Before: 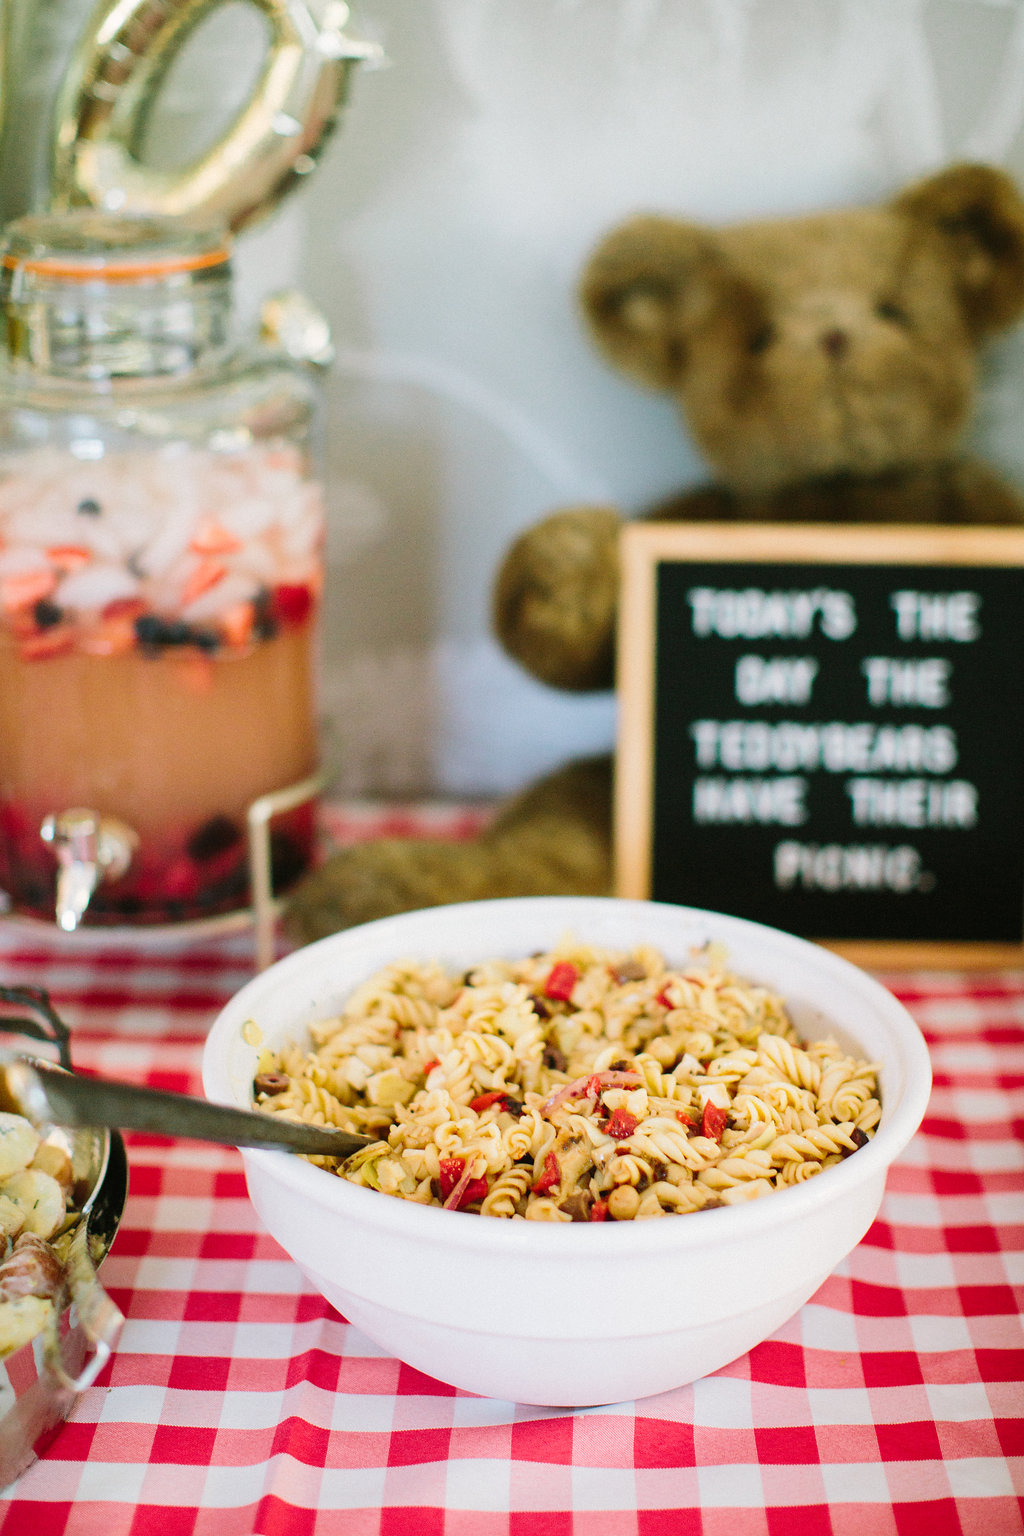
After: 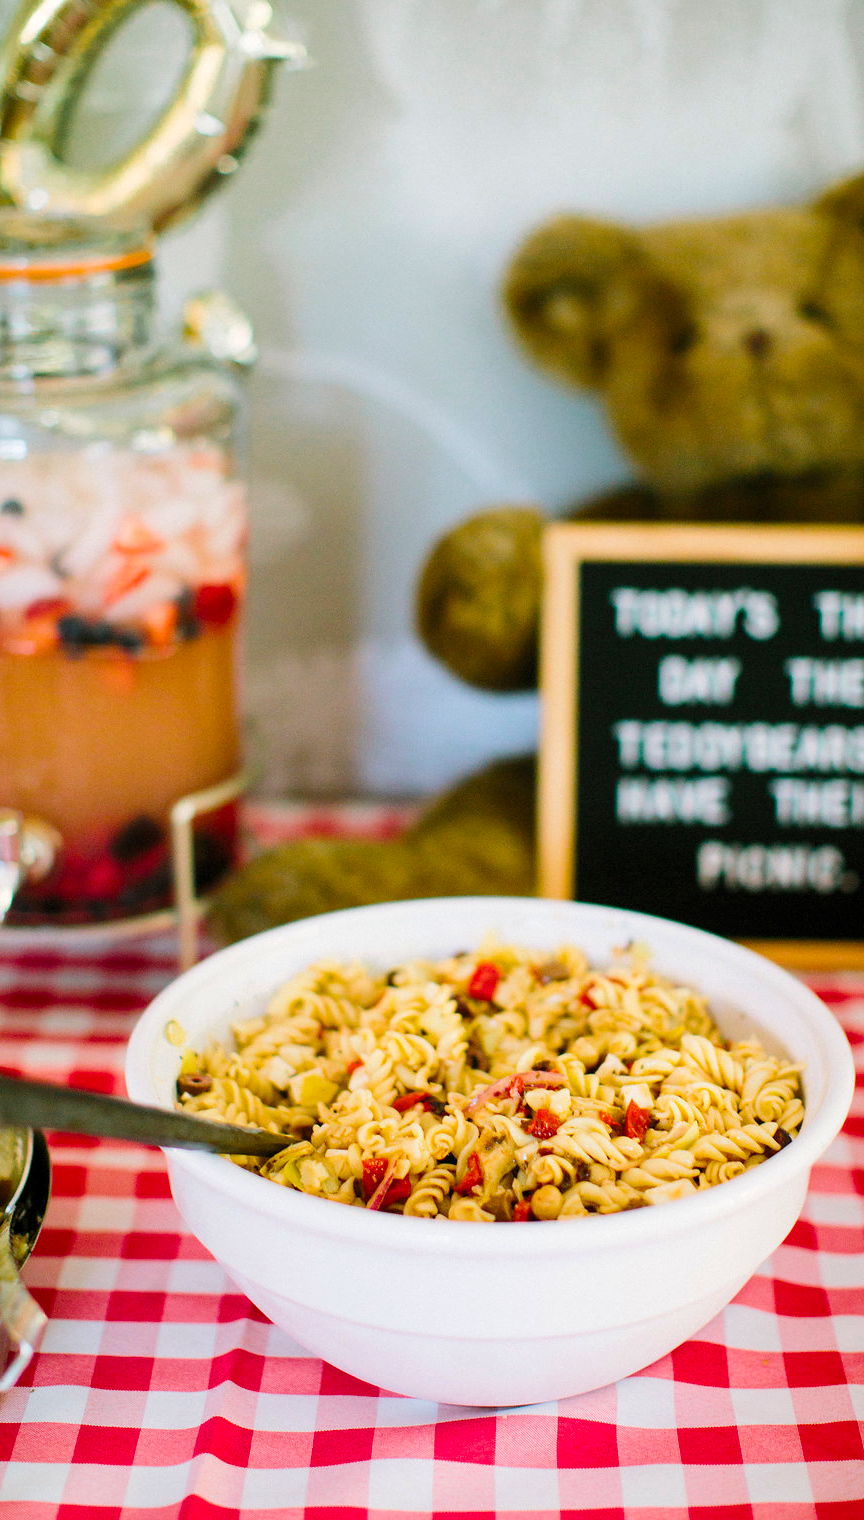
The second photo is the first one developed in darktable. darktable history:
crop: left 7.598%, right 7.873%
color balance rgb: perceptual saturation grading › global saturation 25%, global vibrance 20%
levels: levels [0.026, 0.507, 0.987]
